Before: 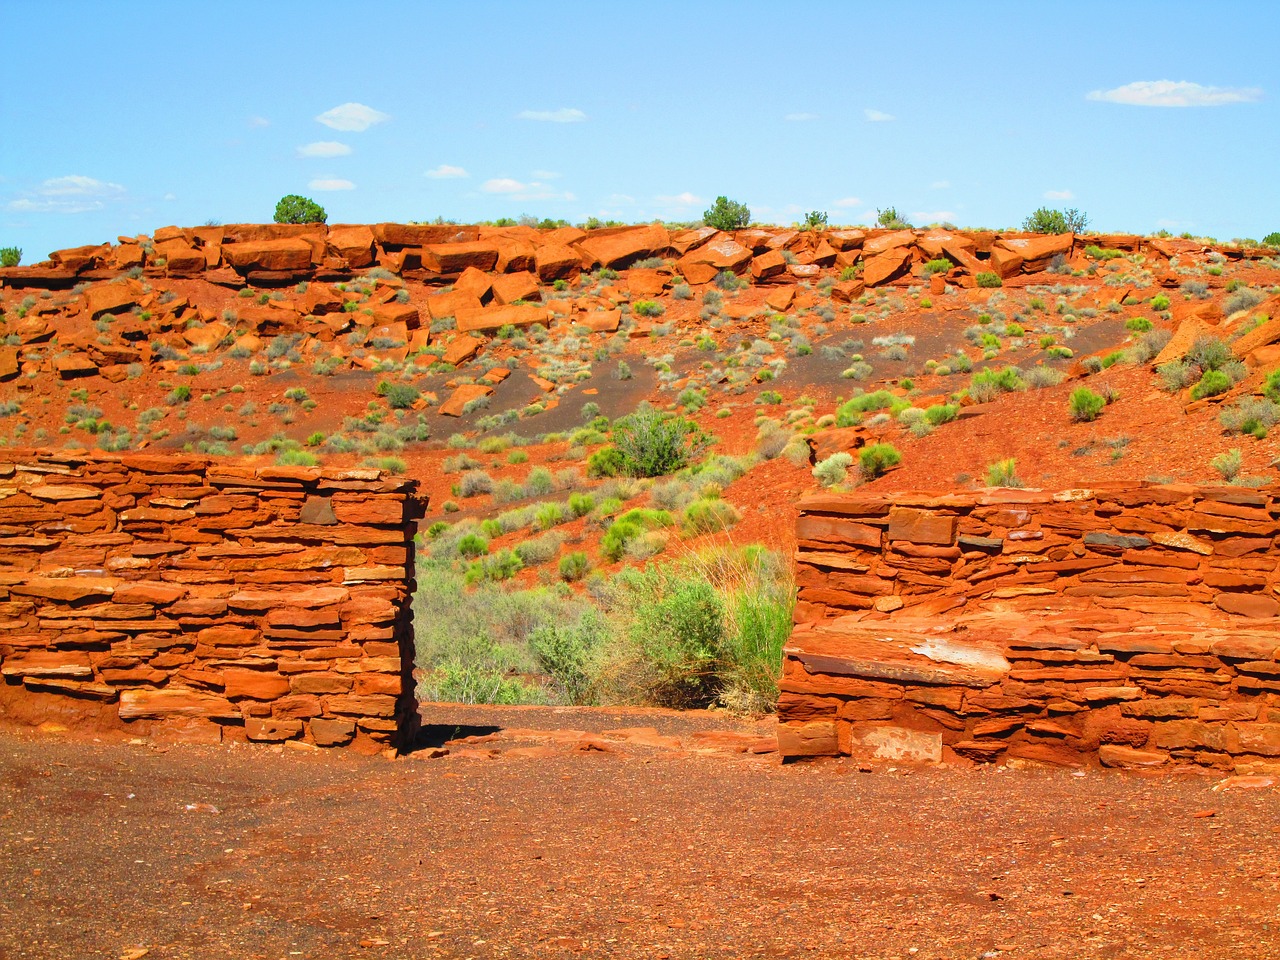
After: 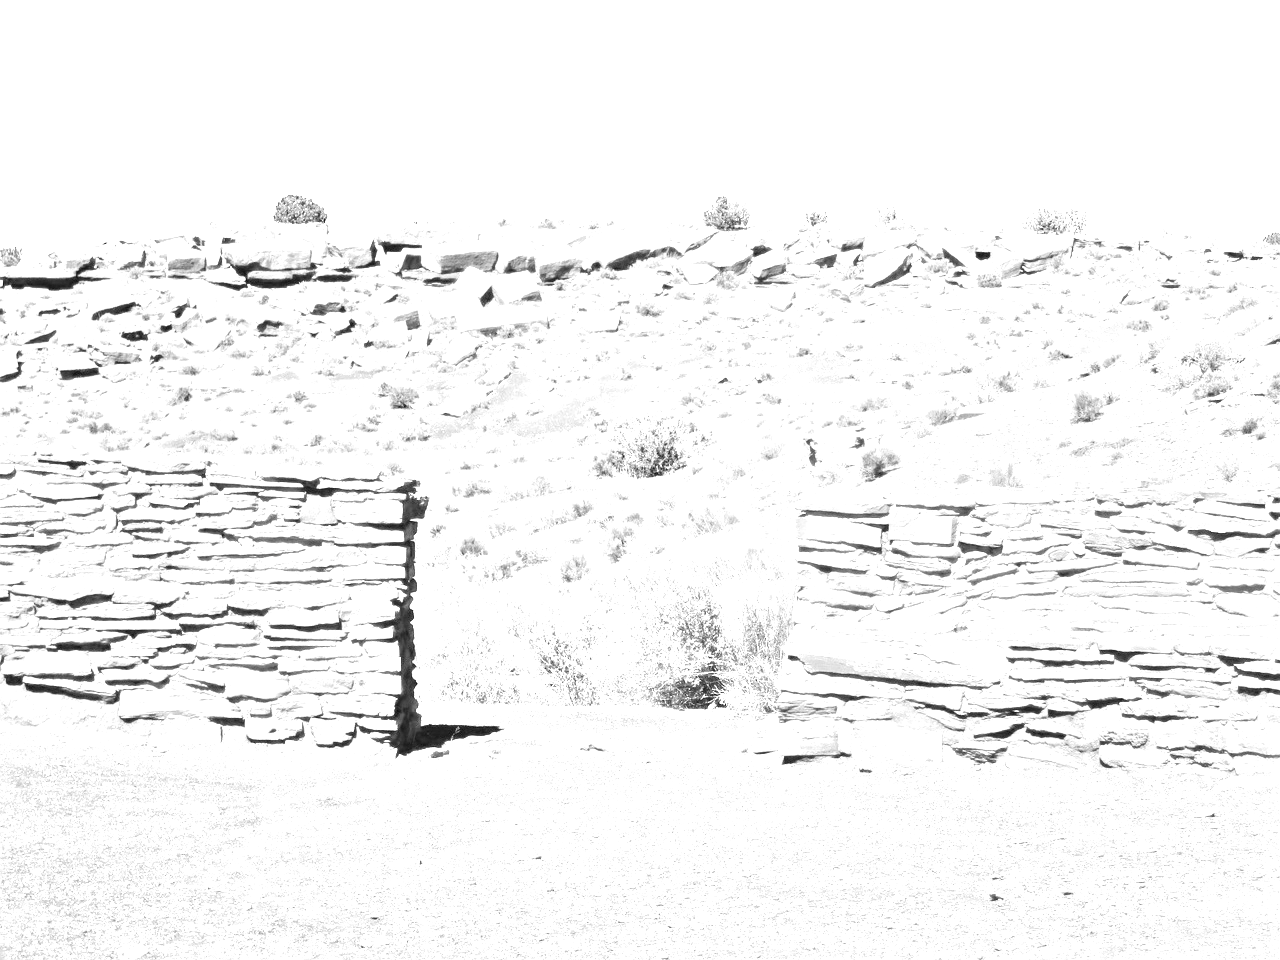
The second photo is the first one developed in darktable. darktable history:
white balance: red 4.26, blue 1.802
contrast equalizer: y [[0.439, 0.44, 0.442, 0.457, 0.493, 0.498], [0.5 ×6], [0.5 ×6], [0 ×6], [0 ×6]], mix 0.59
monochrome: on, module defaults
